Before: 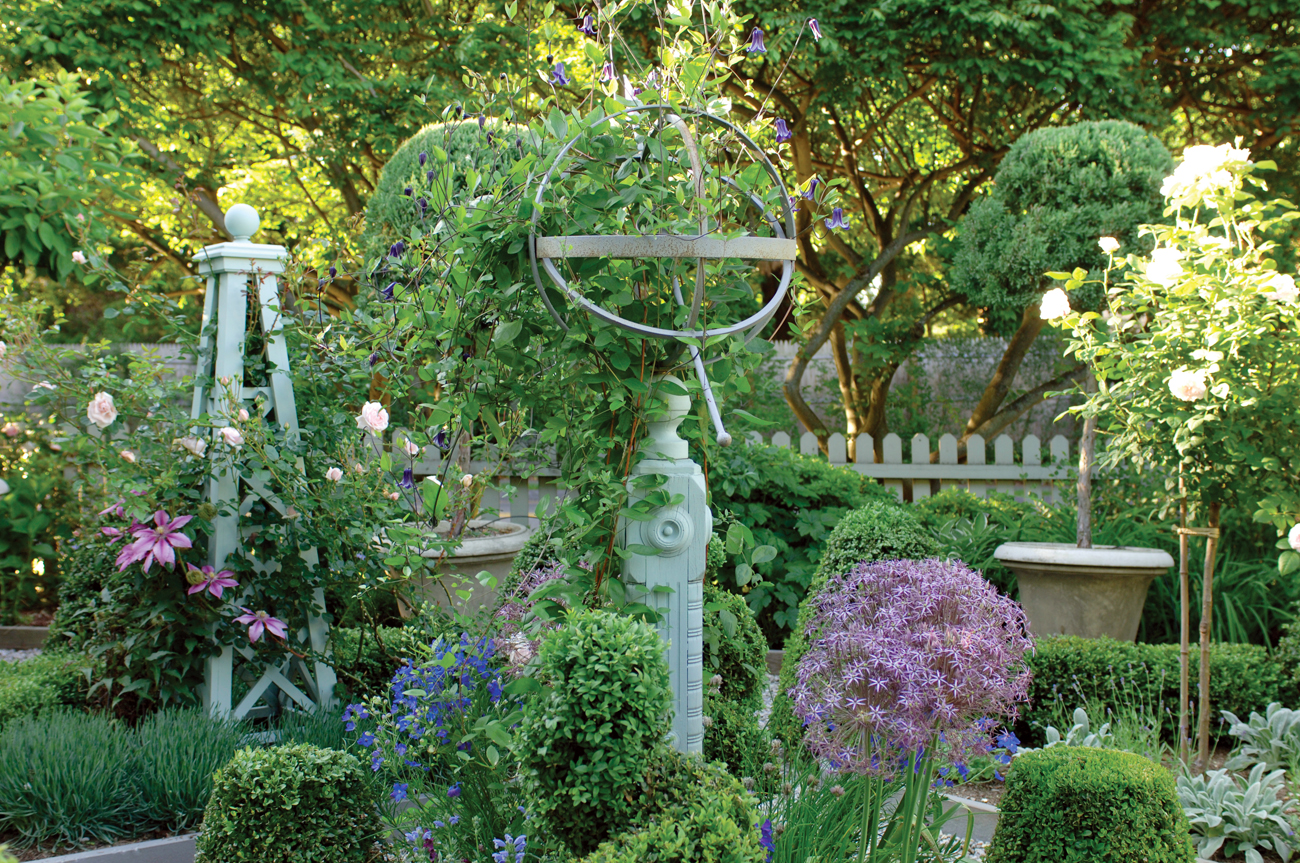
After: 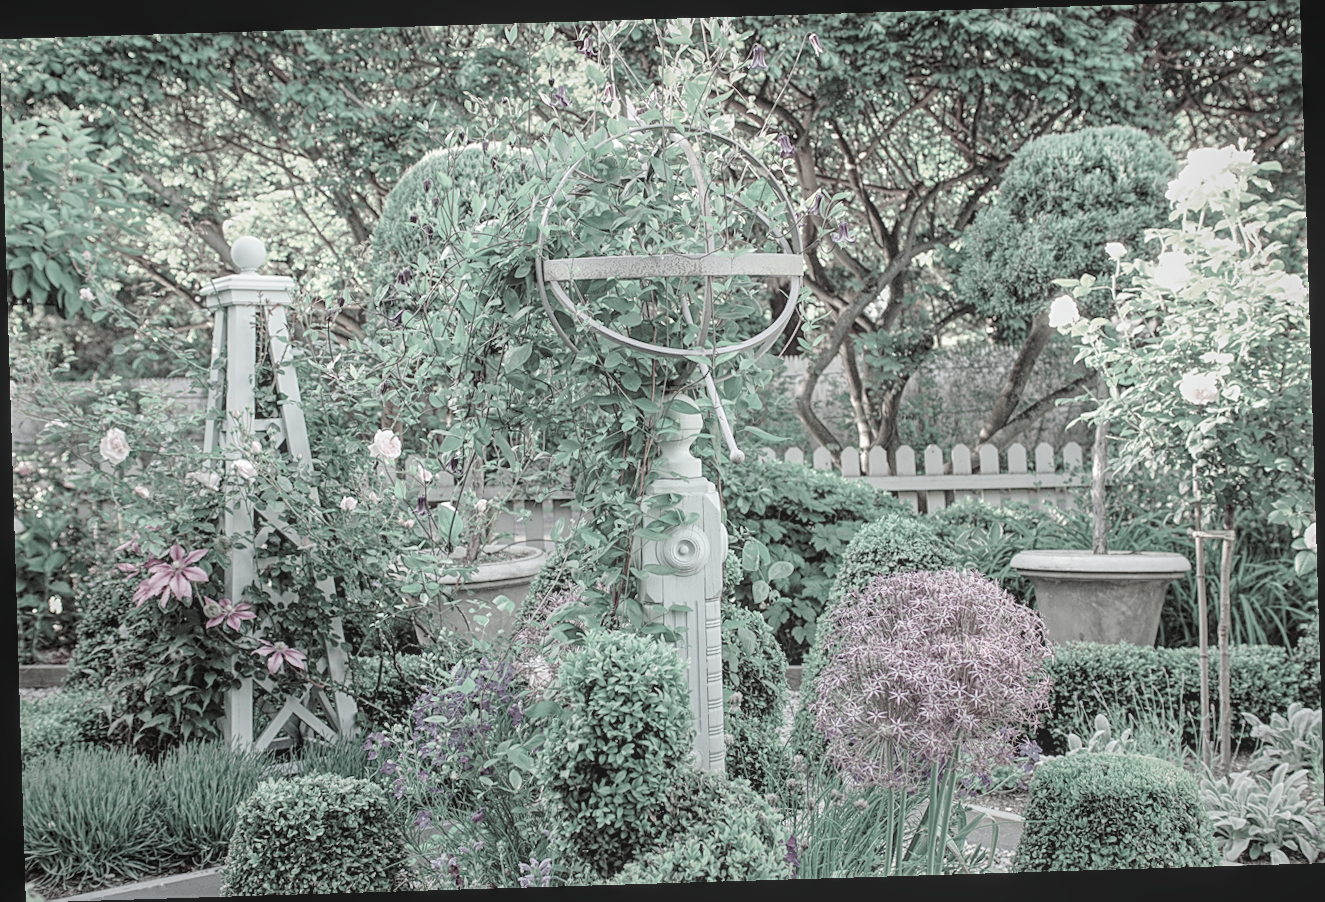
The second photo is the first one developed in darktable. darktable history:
exposure: black level correction 0.001, exposure 0.5 EV, compensate exposure bias true, compensate highlight preservation false
tone equalizer: on, module defaults
color contrast: green-magenta contrast 0.3, blue-yellow contrast 0.15
tone curve: curves: ch0 [(0, 0.009) (0.105, 0.069) (0.195, 0.154) (0.289, 0.278) (0.384, 0.391) (0.513, 0.53) (0.66, 0.667) (0.895, 0.863) (1, 0.919)]; ch1 [(0, 0) (0.161, 0.092) (0.35, 0.33) (0.403, 0.395) (0.456, 0.469) (0.502, 0.499) (0.519, 0.514) (0.576, 0.587) (0.642, 0.645) (0.701, 0.742) (1, 0.942)]; ch2 [(0, 0) (0.371, 0.362) (0.437, 0.437) (0.501, 0.5) (0.53, 0.528) (0.569, 0.551) (0.619, 0.58) (0.883, 0.752) (1, 0.929)], color space Lab, independent channels, preserve colors none
sharpen: on, module defaults
rotate and perspective: rotation -1.75°, automatic cropping off
contrast brightness saturation: brightness 0.15
local contrast: highlights 66%, shadows 33%, detail 166%, midtone range 0.2
